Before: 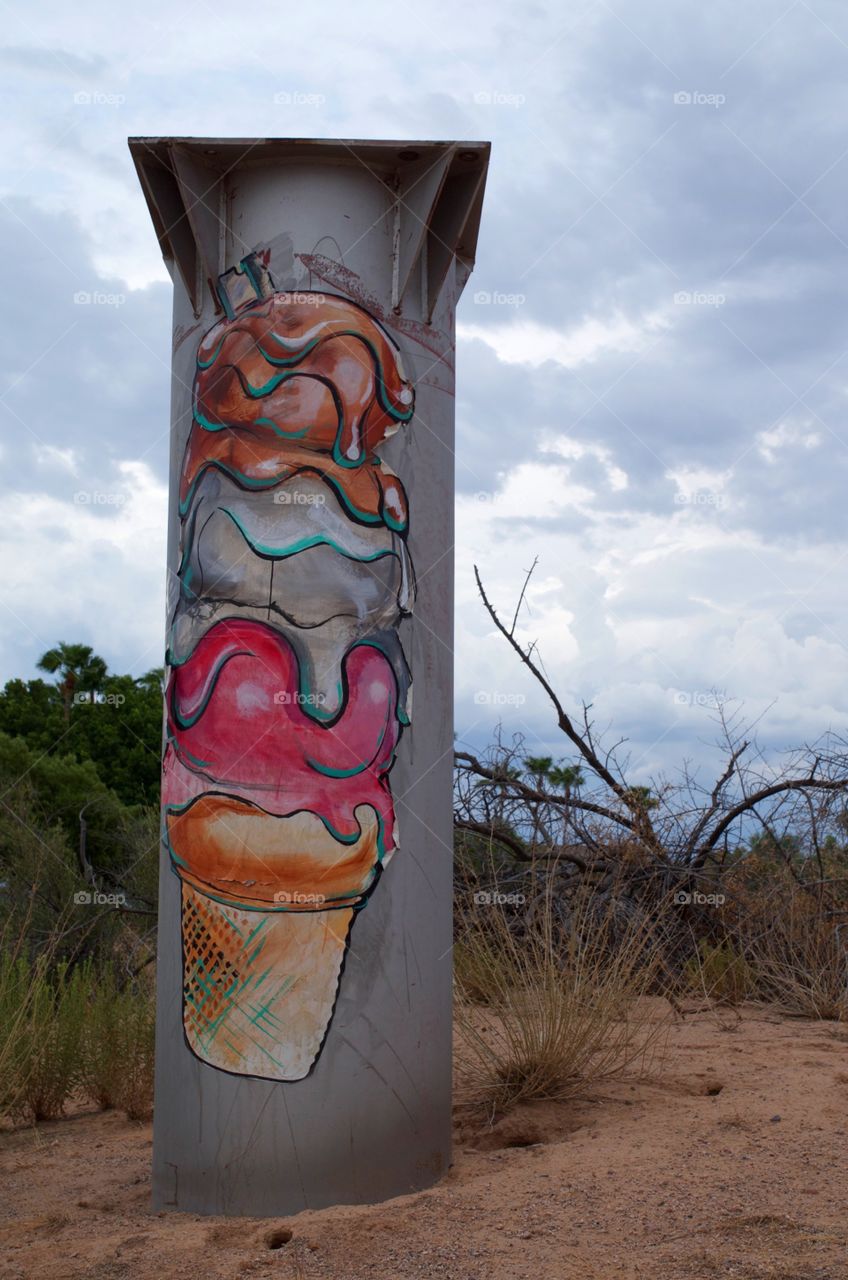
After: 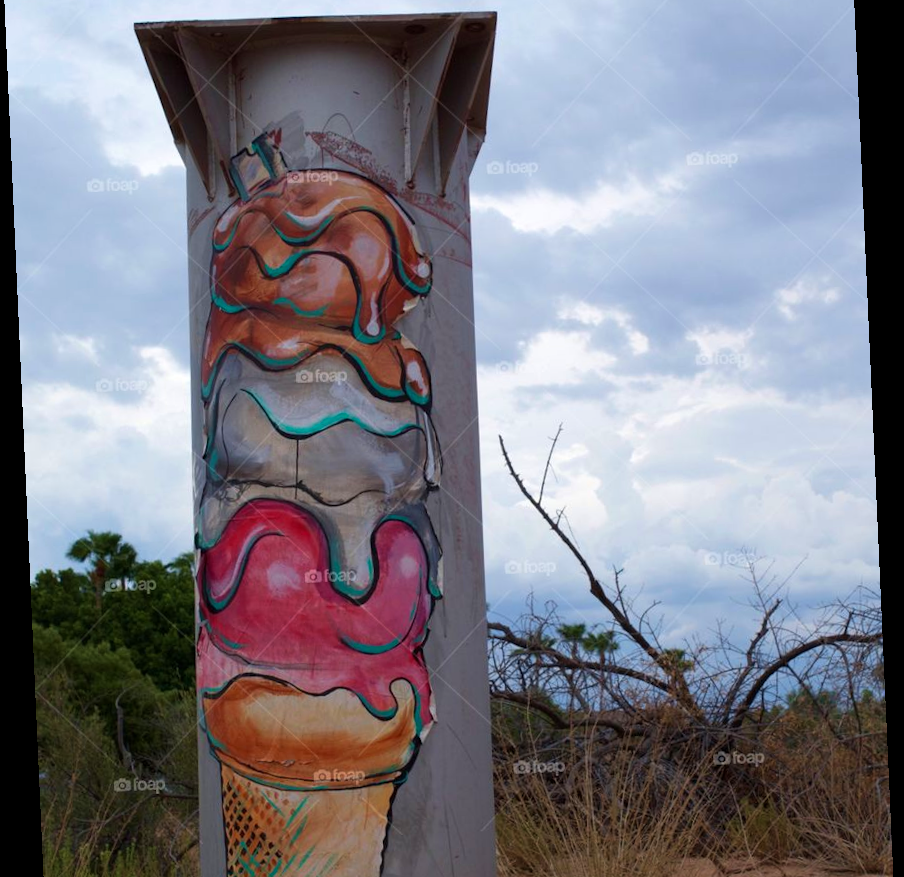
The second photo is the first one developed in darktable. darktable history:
crop: top 11.166%, bottom 22.168%
rotate and perspective: rotation -2.56°, automatic cropping off
velvia: on, module defaults
